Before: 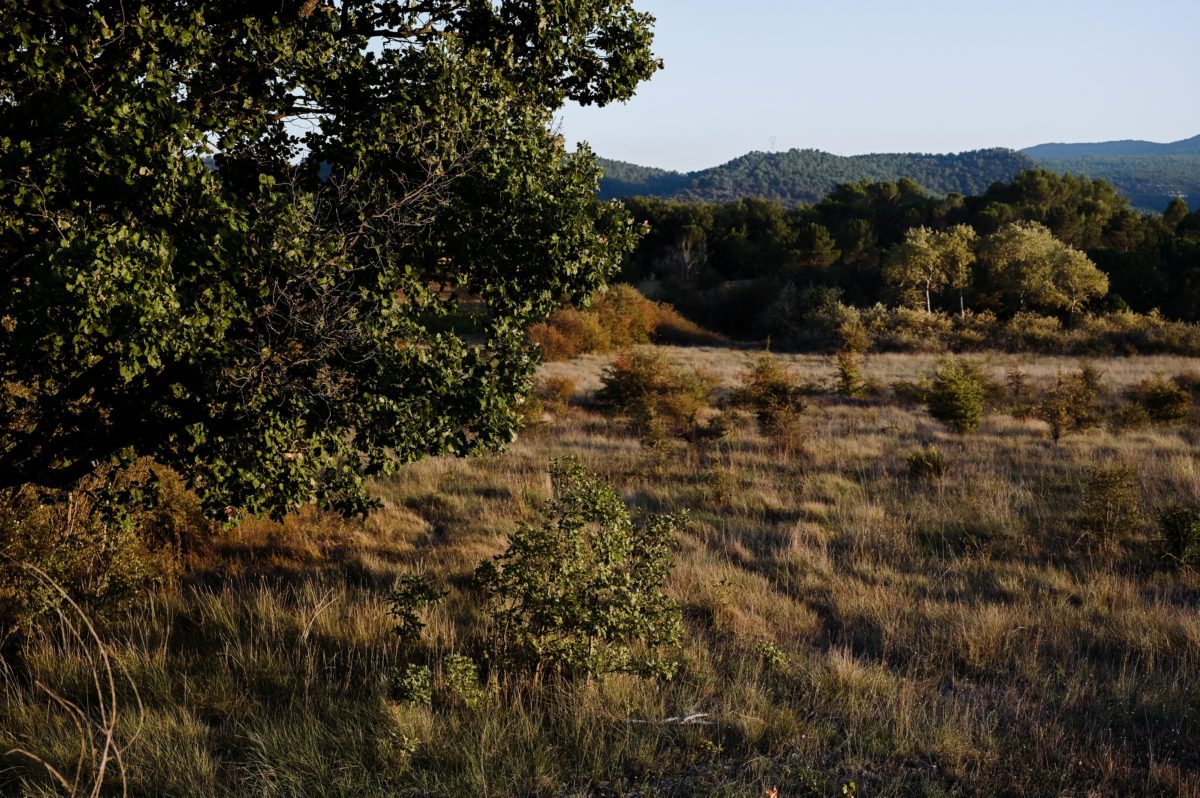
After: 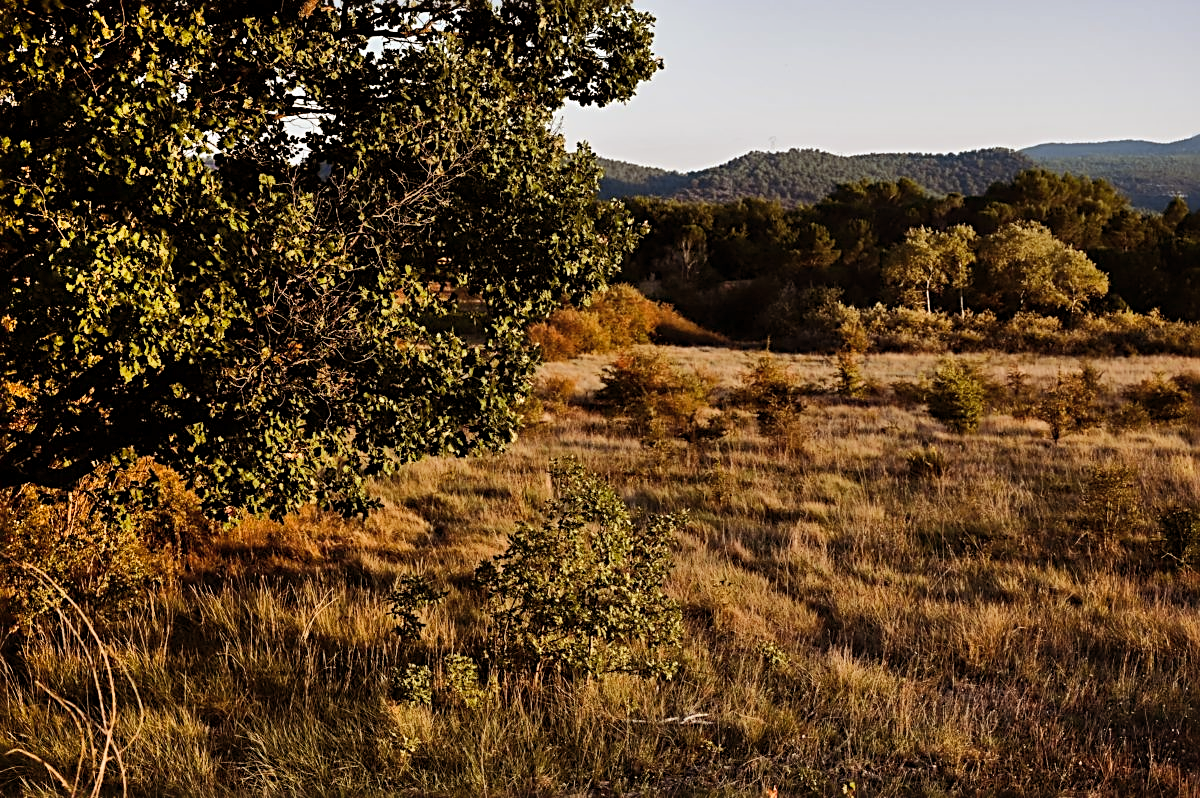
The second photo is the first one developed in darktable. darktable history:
tone equalizer: on, module defaults
sharpen: radius 3.119
color balance rgb: shadows lift › chroma 4.41%, shadows lift › hue 27°, power › chroma 2.5%, power › hue 70°, highlights gain › chroma 1%, highlights gain › hue 27°, saturation formula JzAzBz (2021)
shadows and highlights: soften with gaussian
